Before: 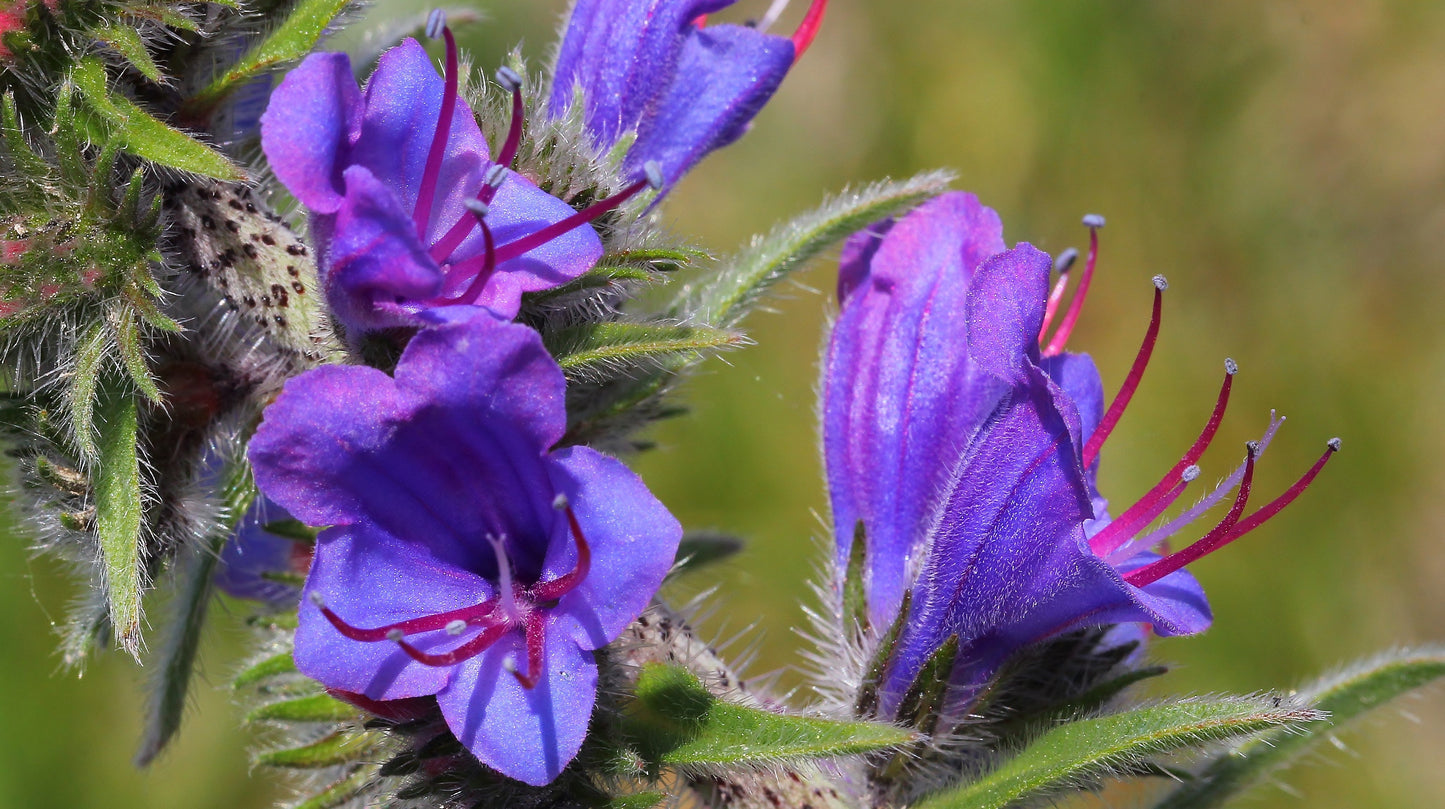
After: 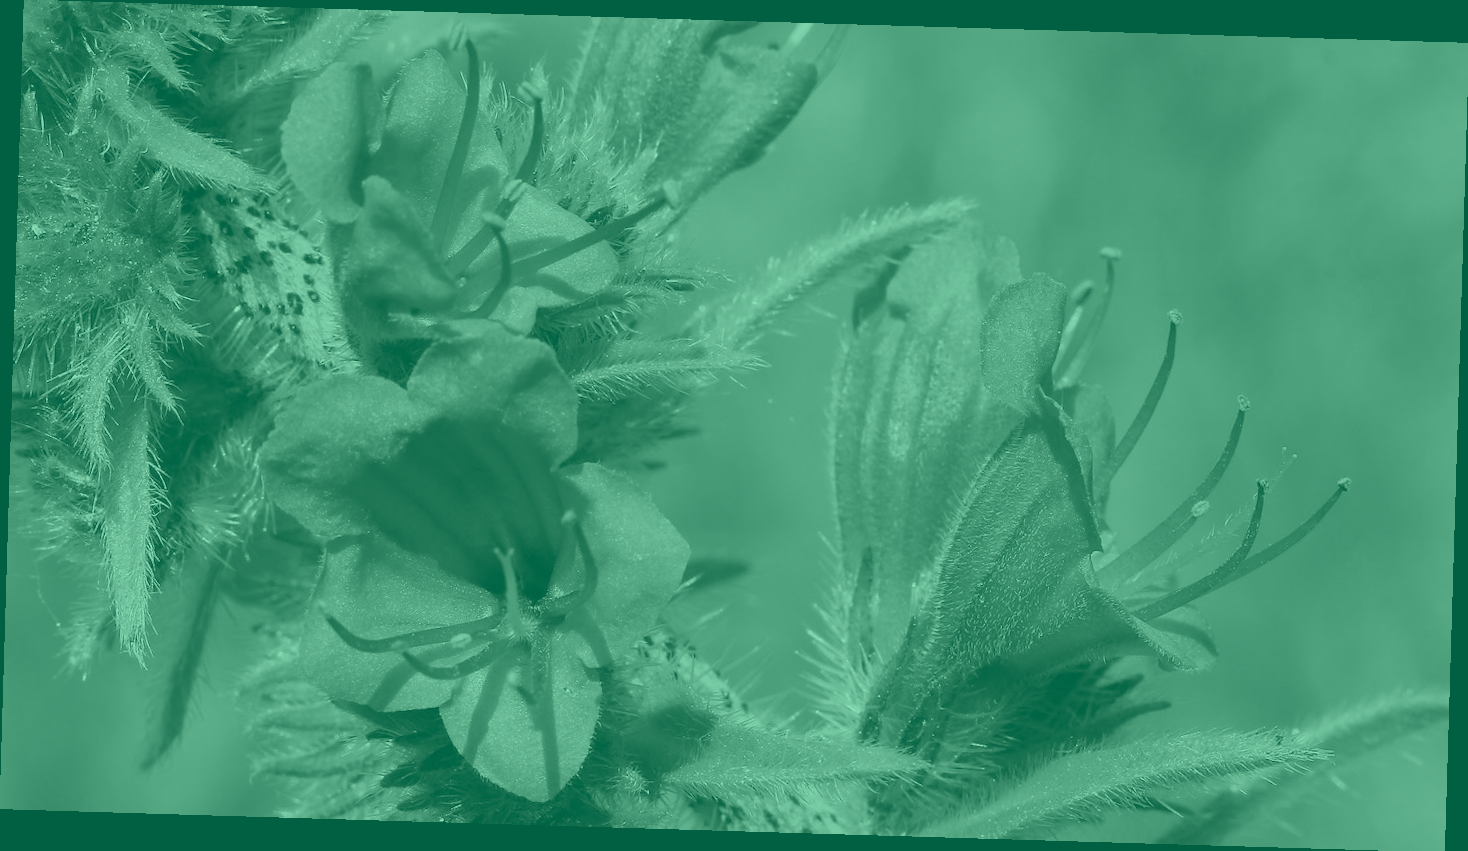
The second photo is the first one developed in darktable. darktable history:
colorize: hue 147.6°, saturation 65%, lightness 21.64%
rotate and perspective: rotation 1.72°, automatic cropping off
